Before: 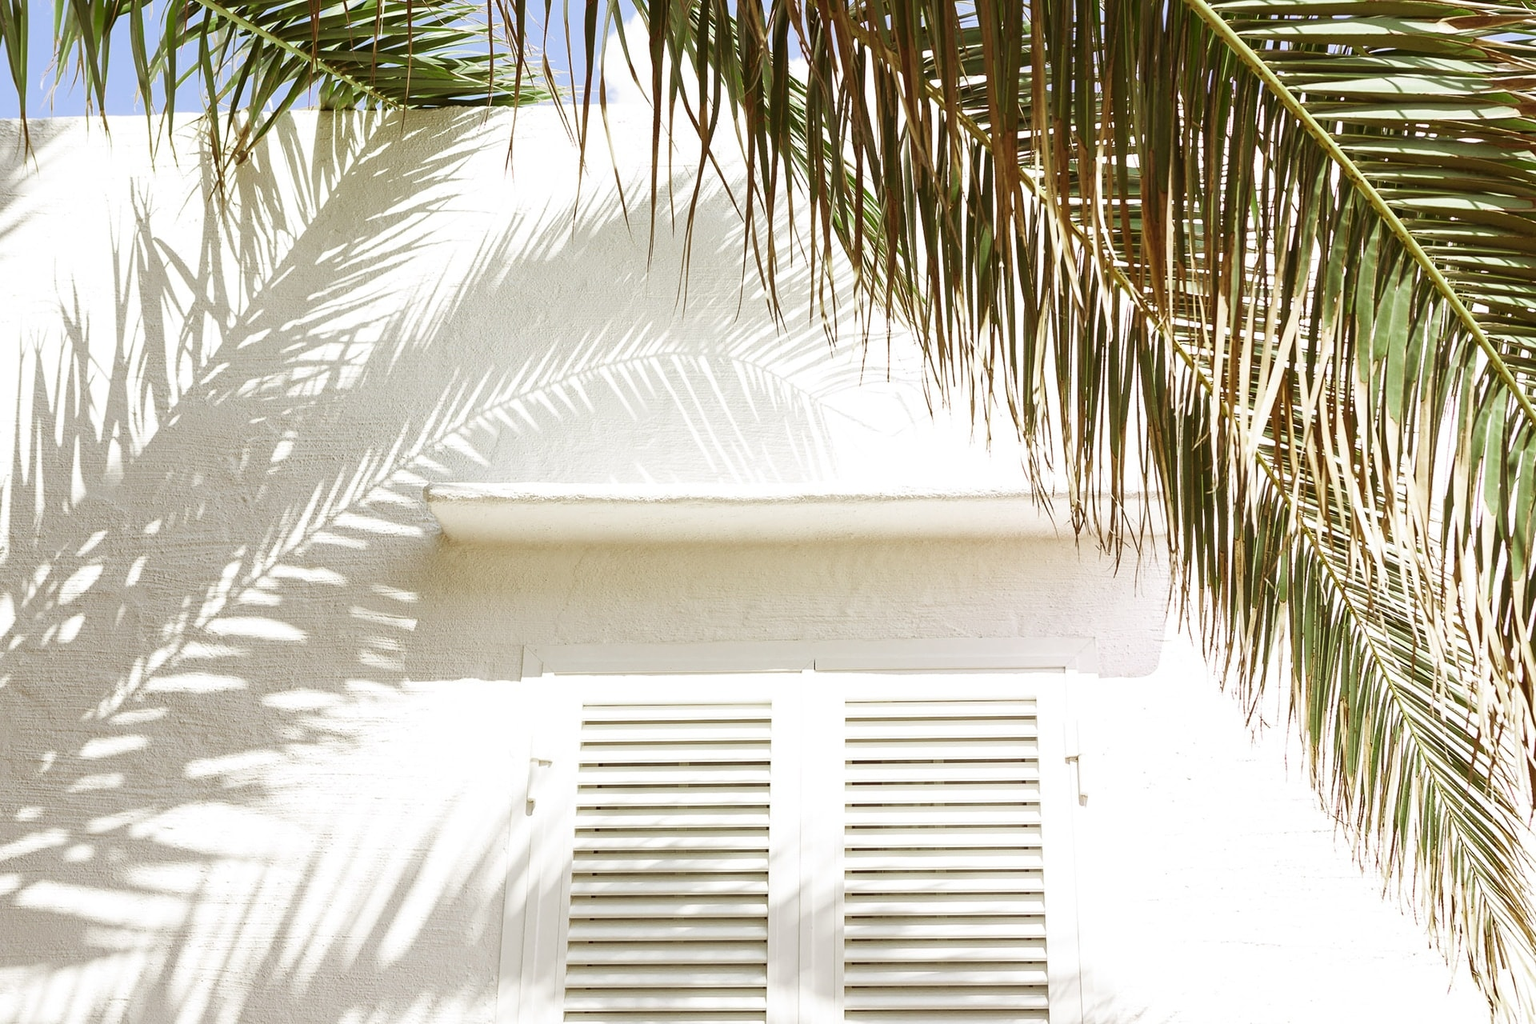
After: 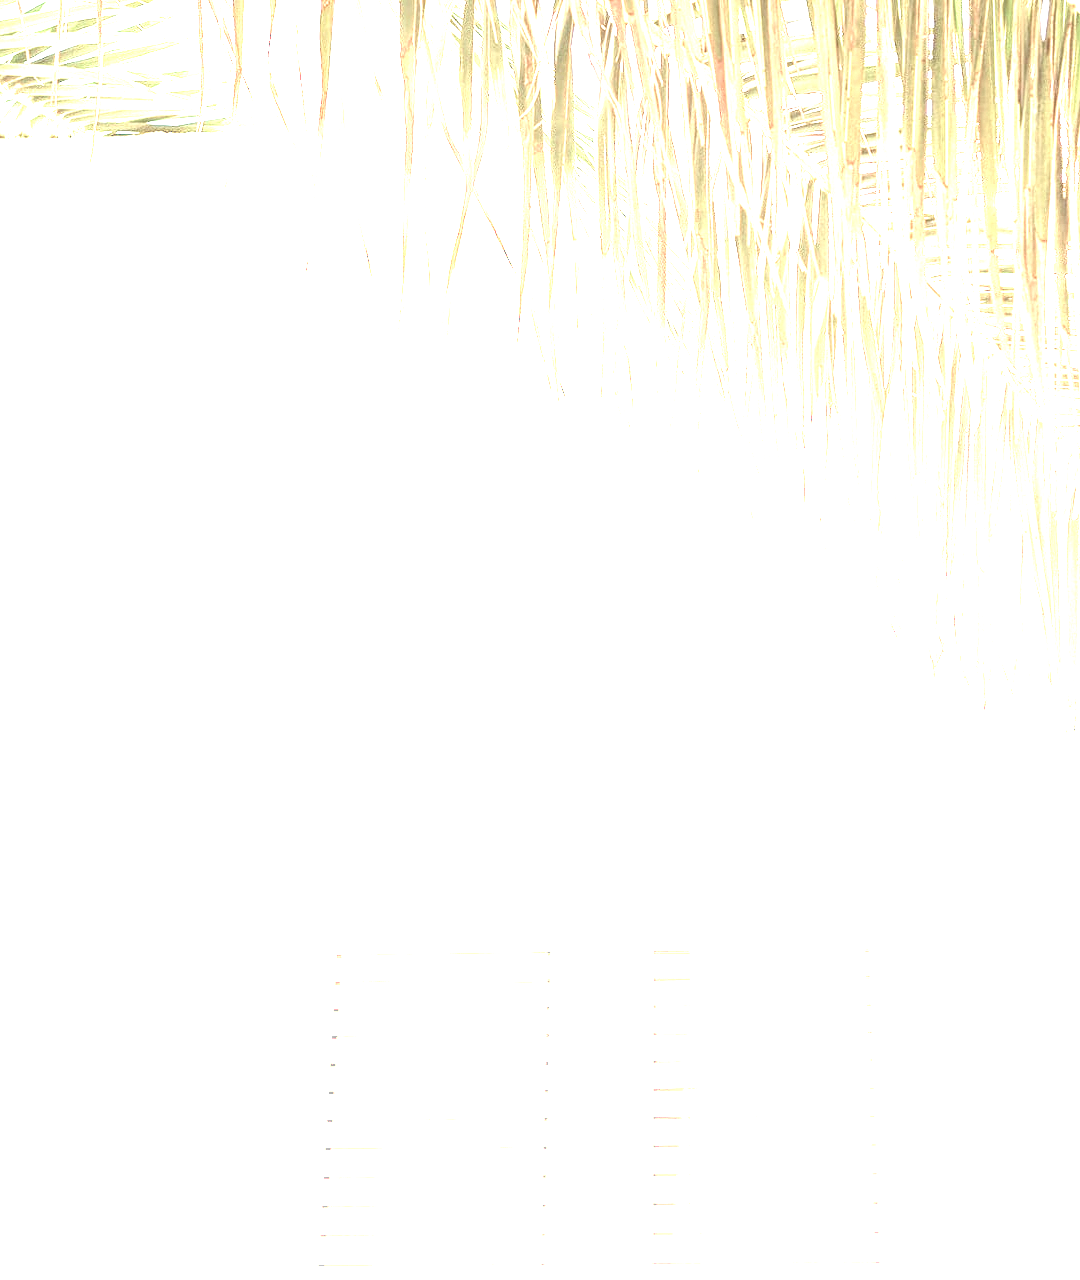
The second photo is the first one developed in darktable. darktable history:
crop: left 21.496%, right 22.254%
haze removal: compatibility mode true, adaptive false
color balance: input saturation 100.43%, contrast fulcrum 14.22%, output saturation 70.41%
exposure: black level correction 0, exposure 4 EV, compensate exposure bias true, compensate highlight preservation false
local contrast: on, module defaults
